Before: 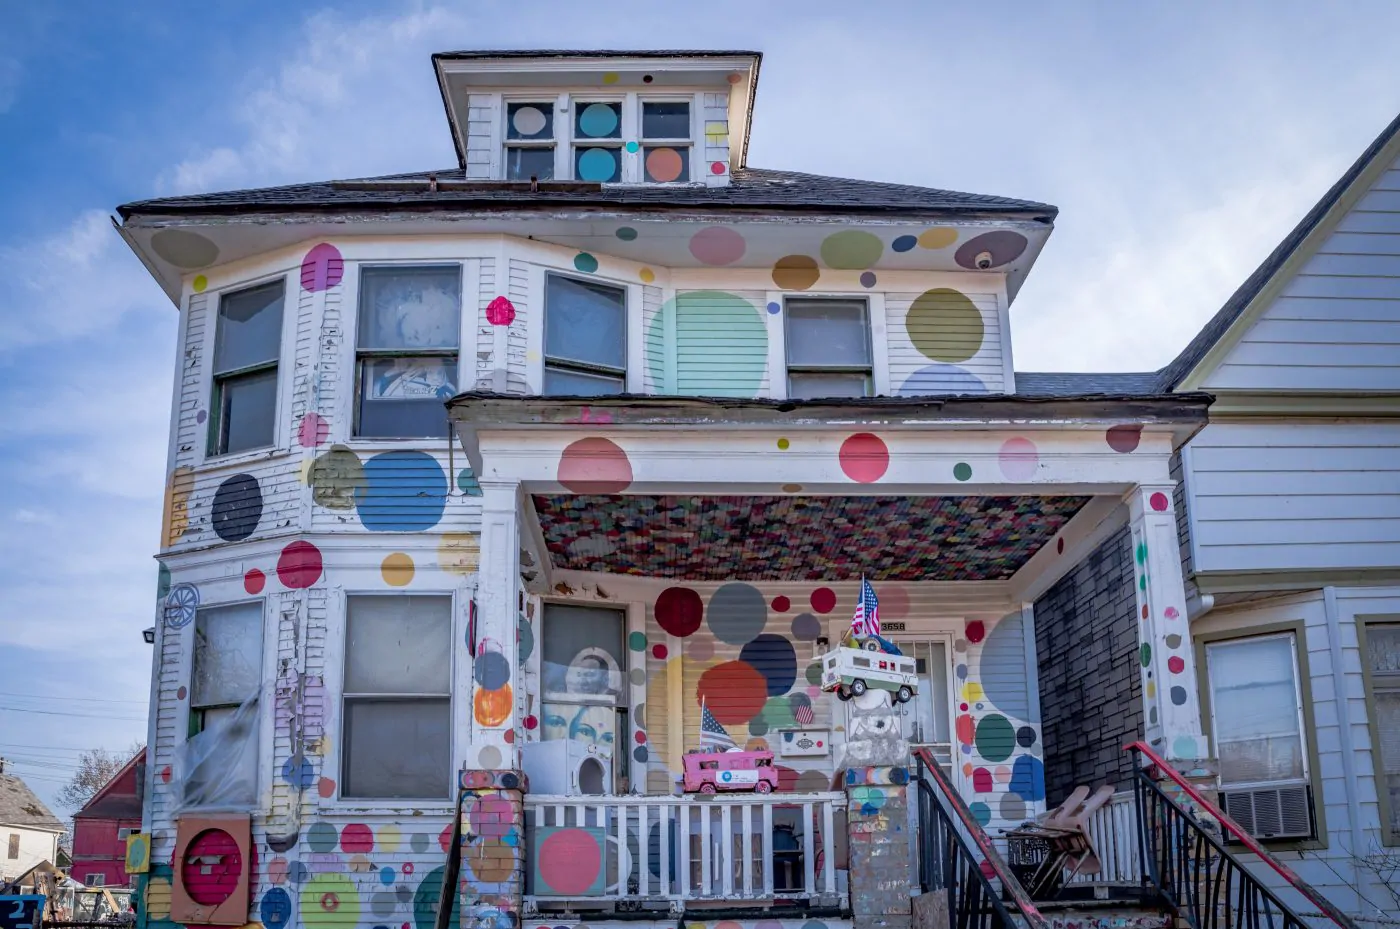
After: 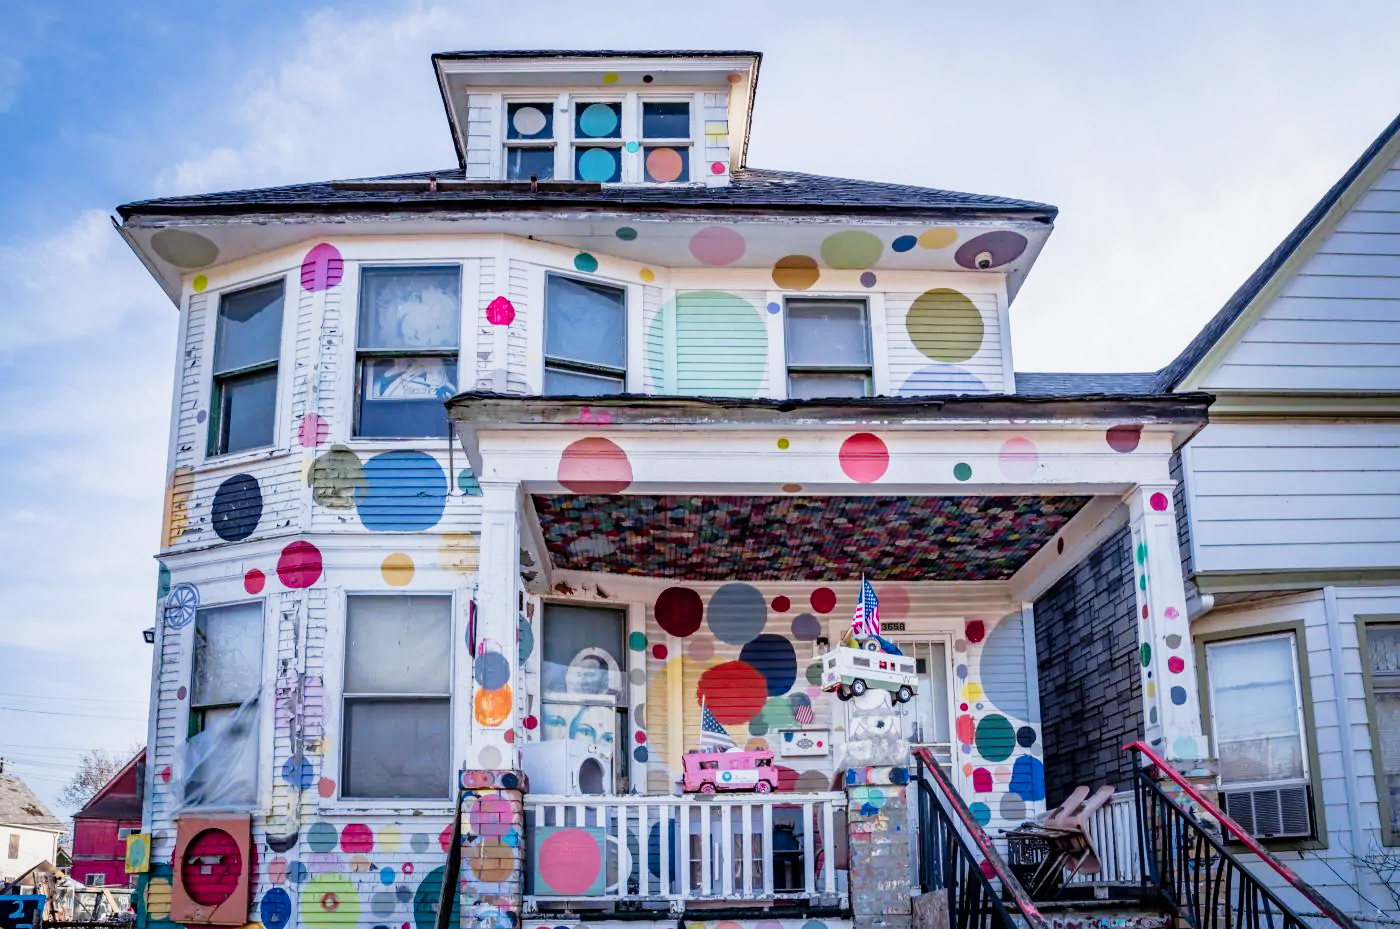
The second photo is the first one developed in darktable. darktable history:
tone curve: curves: ch0 [(0, 0) (0.104, 0.068) (0.236, 0.227) (0.46, 0.576) (0.657, 0.796) (0.861, 0.932) (1, 0.981)]; ch1 [(0, 0) (0.353, 0.344) (0.434, 0.382) (0.479, 0.476) (0.502, 0.504) (0.544, 0.534) (0.57, 0.57) (0.586, 0.603) (0.618, 0.631) (0.657, 0.679) (1, 1)]; ch2 [(0, 0) (0.34, 0.314) (0.434, 0.43) (0.5, 0.511) (0.528, 0.545) (0.557, 0.573) (0.573, 0.618) (0.628, 0.751) (1, 1)], preserve colors none
